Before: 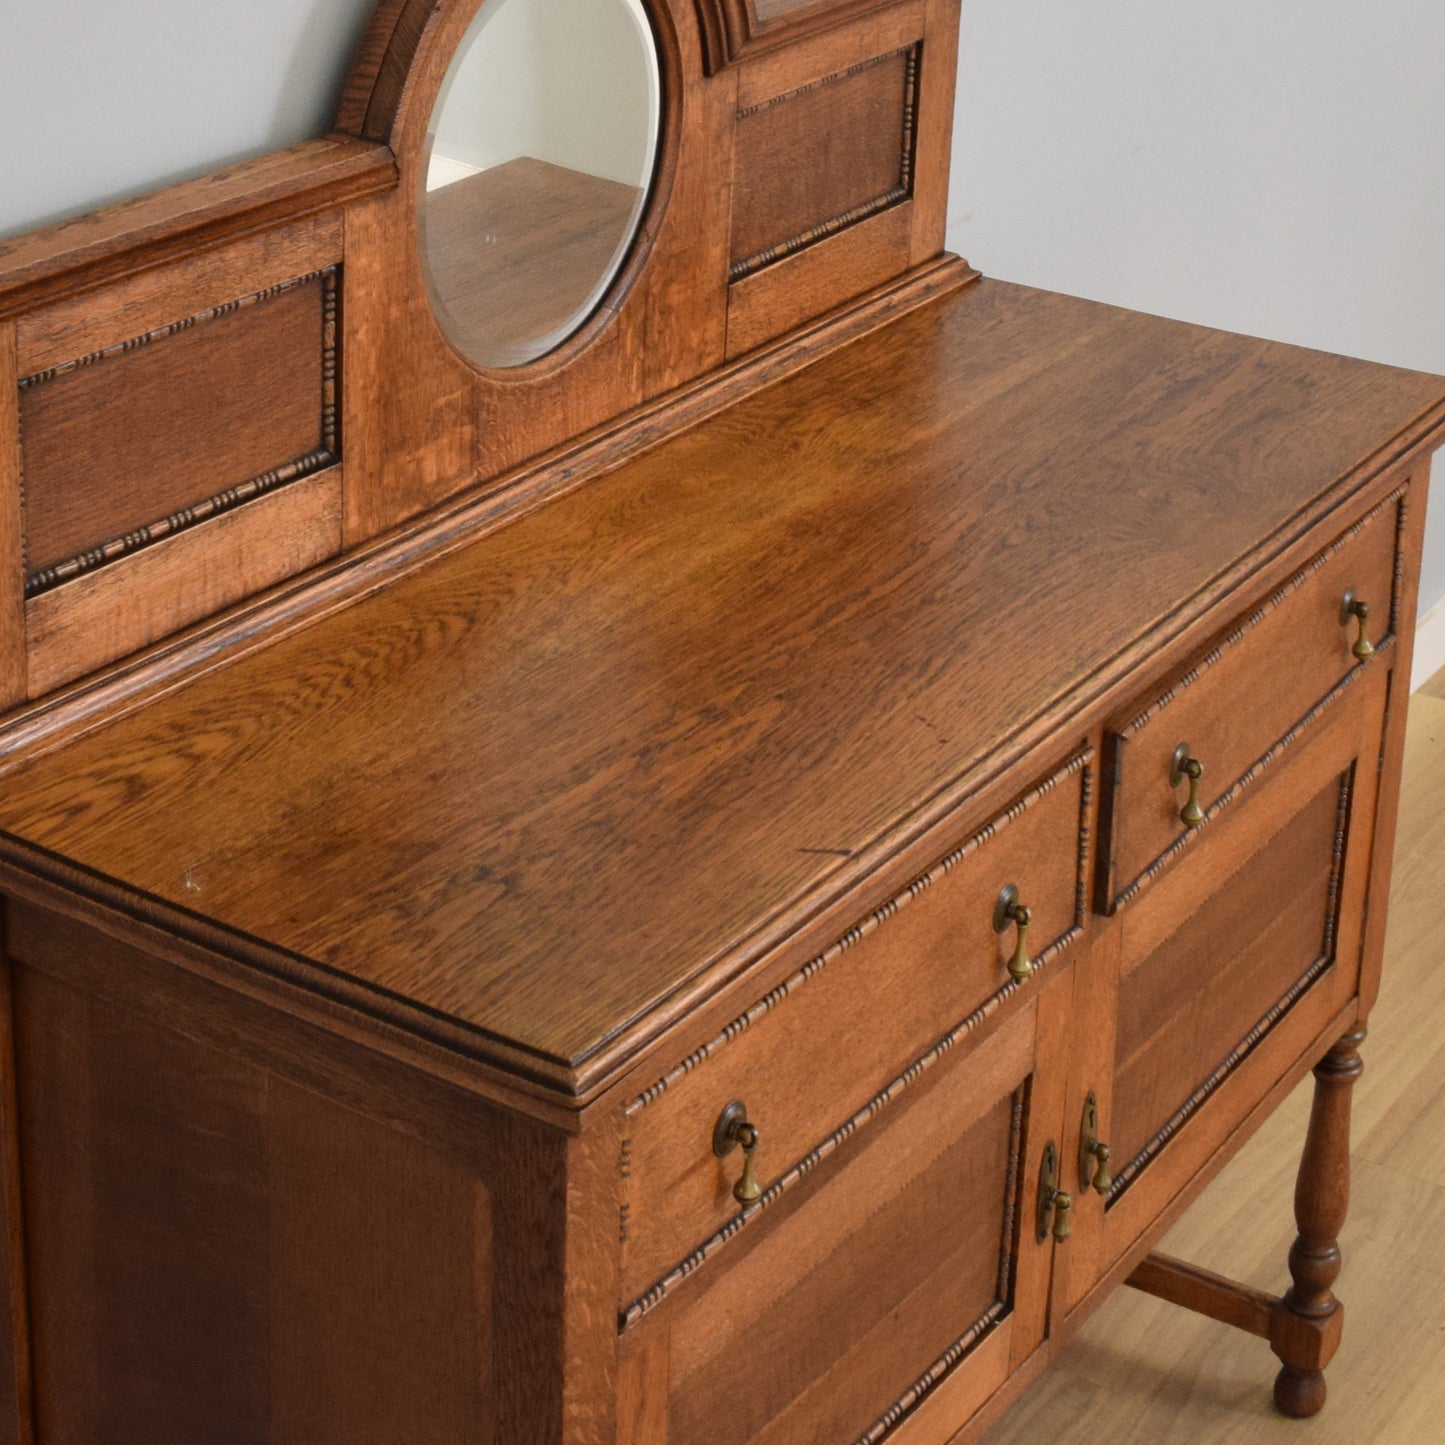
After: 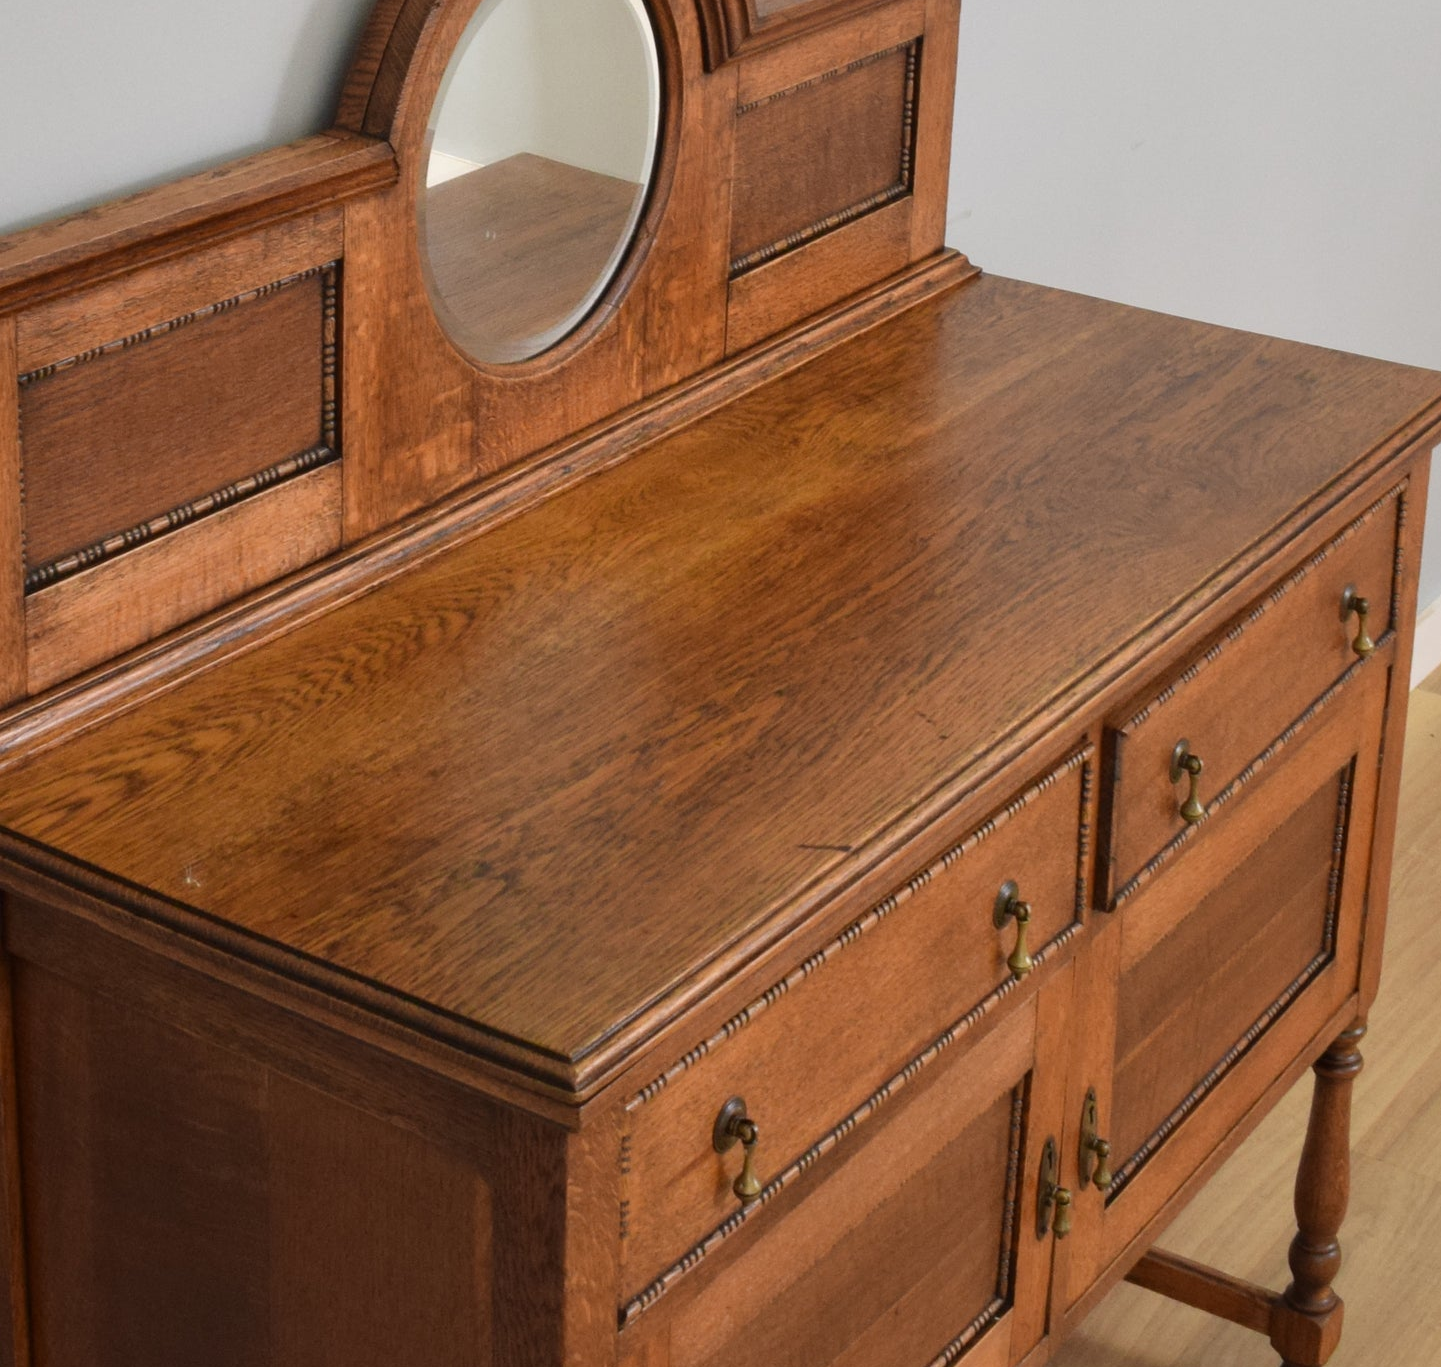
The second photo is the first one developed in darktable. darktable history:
crop: top 0.29%, right 0.256%, bottom 5.069%
